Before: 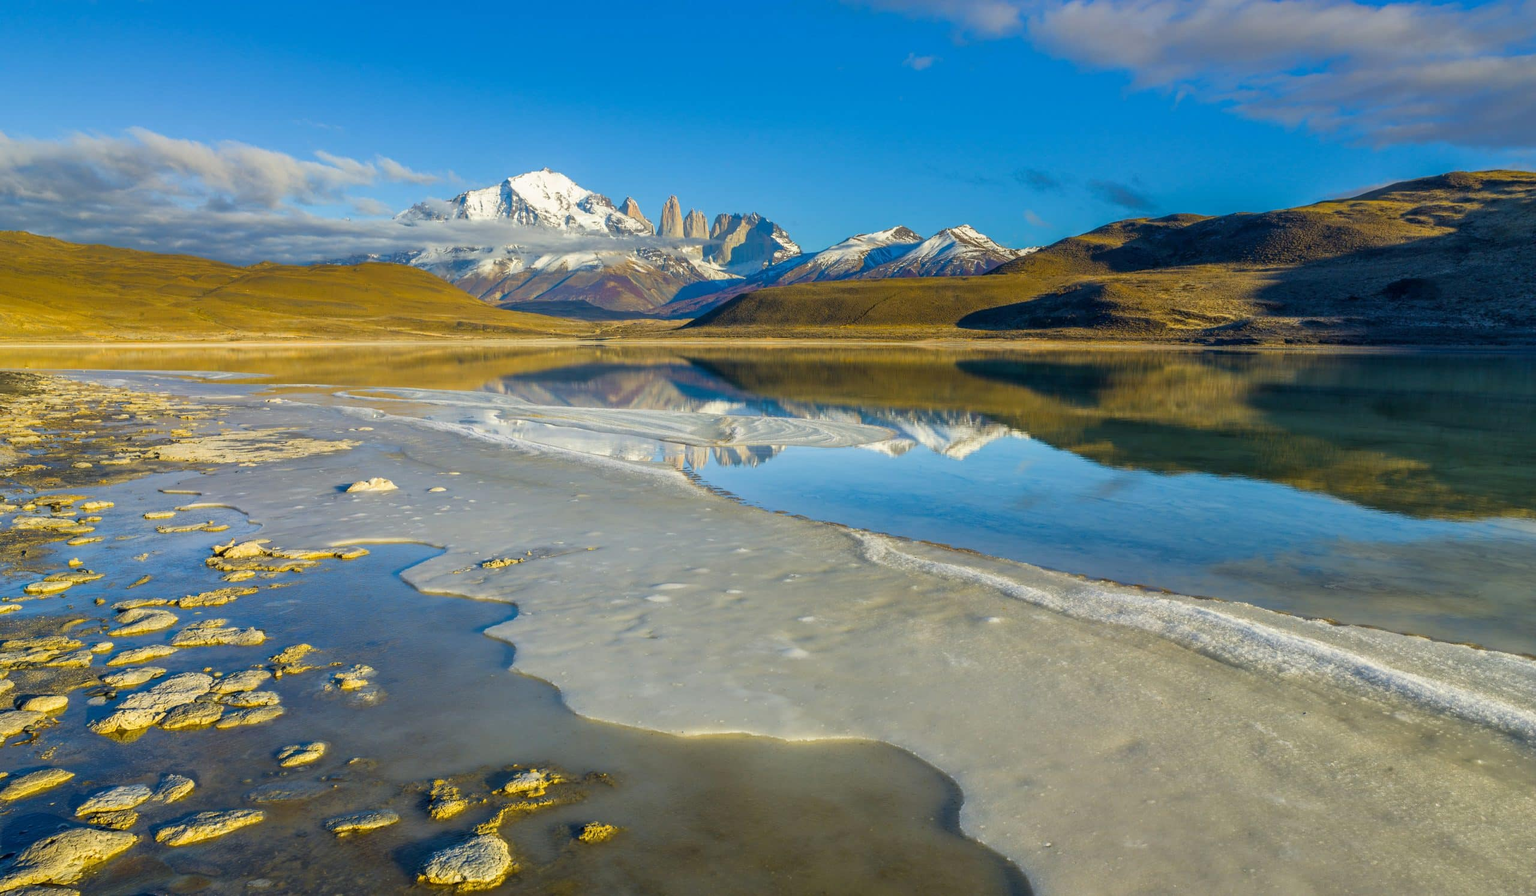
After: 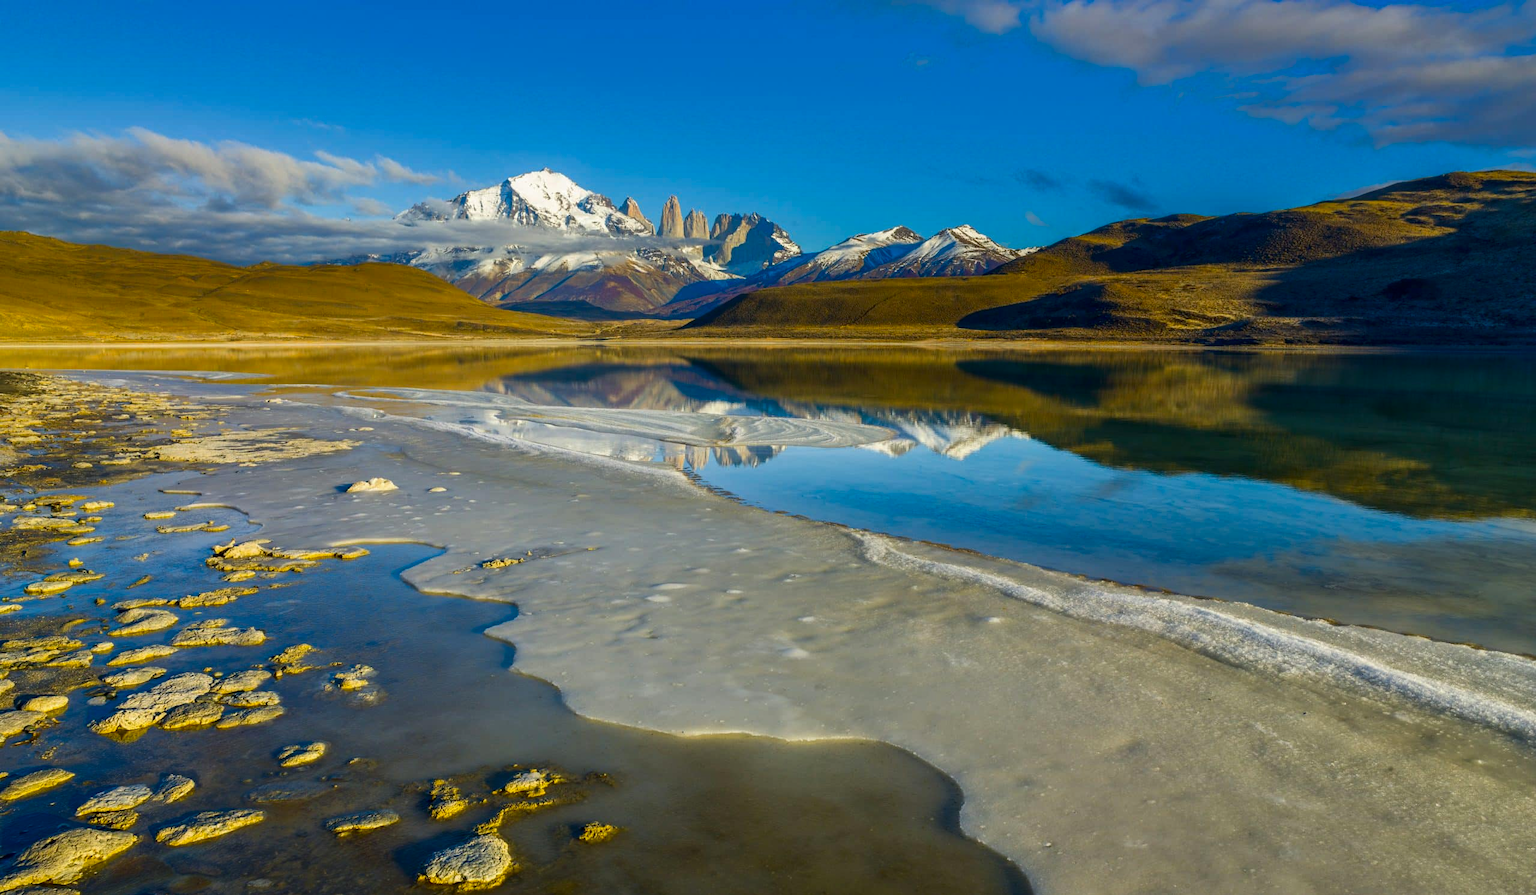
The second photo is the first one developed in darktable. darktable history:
contrast brightness saturation: contrast 0.07, brightness -0.142, saturation 0.12
